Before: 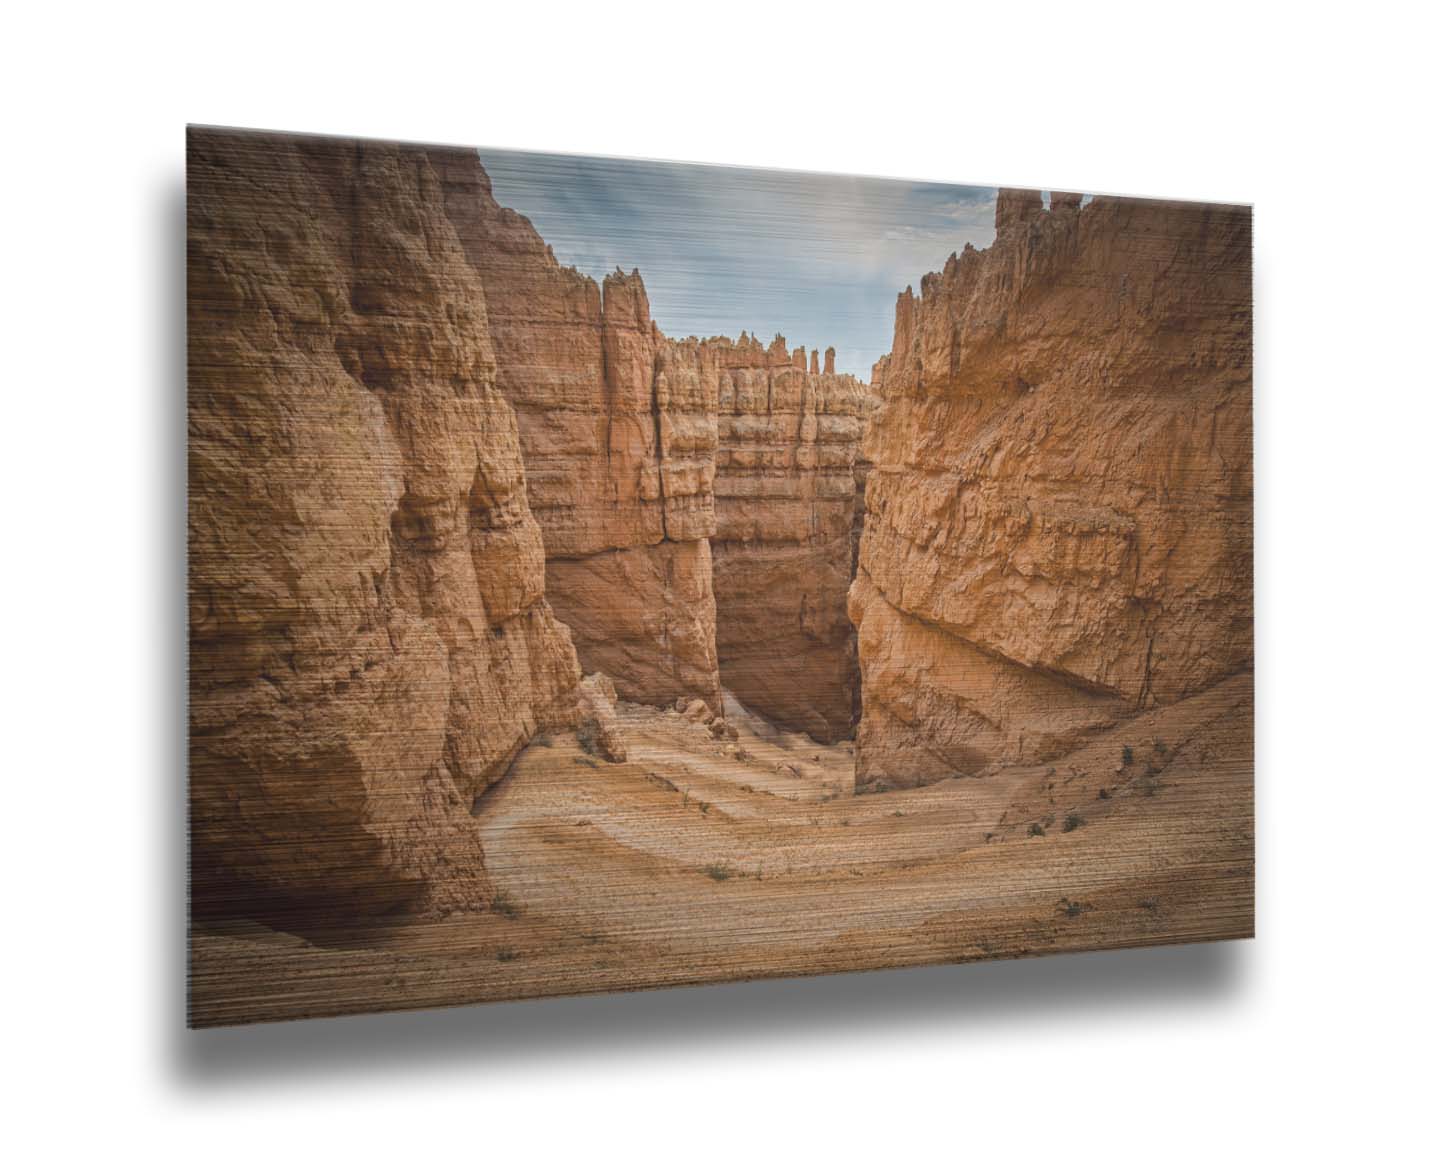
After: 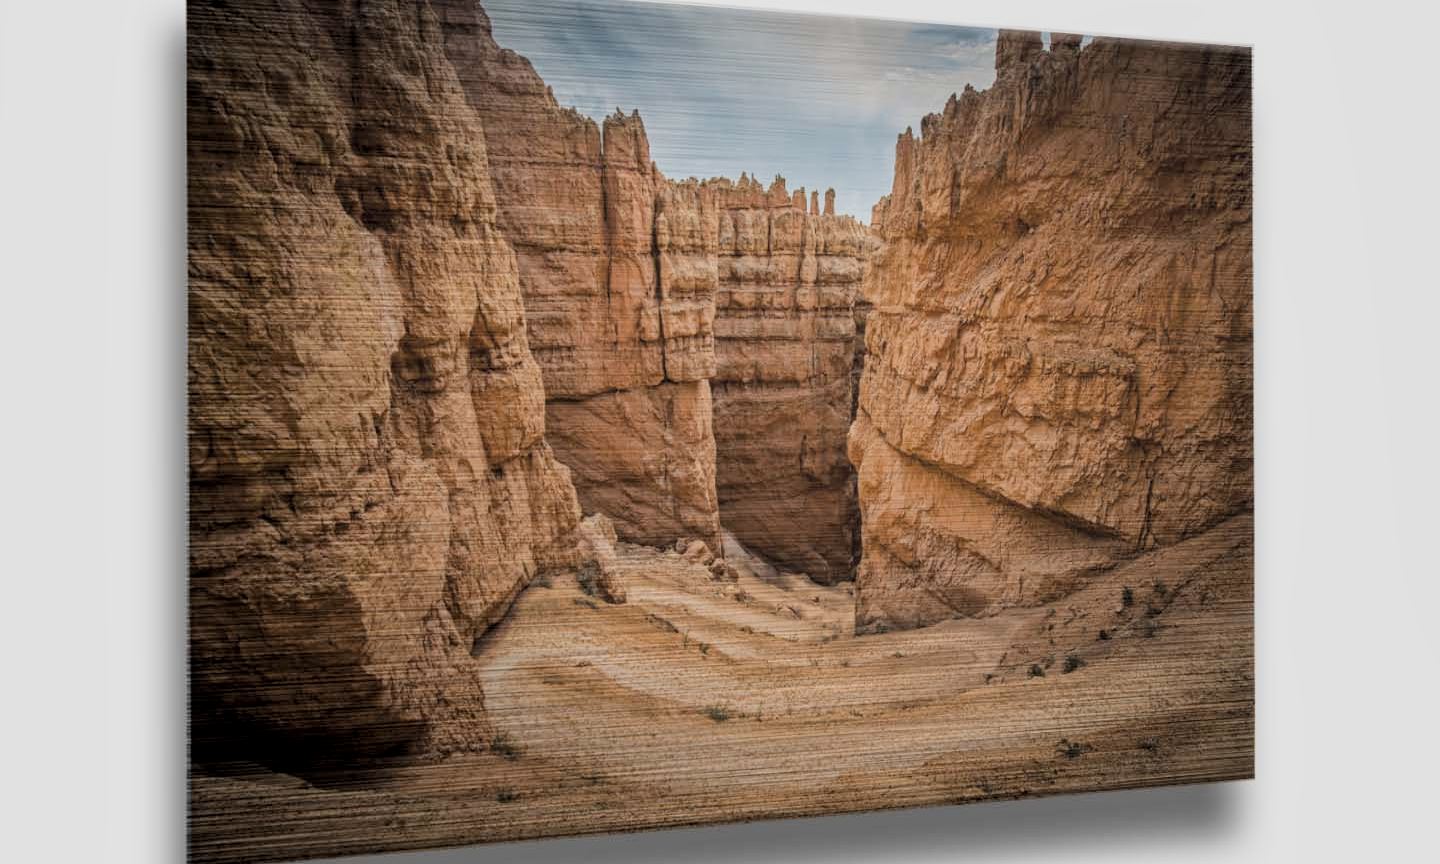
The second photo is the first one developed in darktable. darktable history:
local contrast: highlights 100%, shadows 100%, detail 131%, midtone range 0.2
filmic rgb: black relative exposure -5 EV, hardness 2.88, contrast 1.2
crop: top 13.819%, bottom 11.169%
